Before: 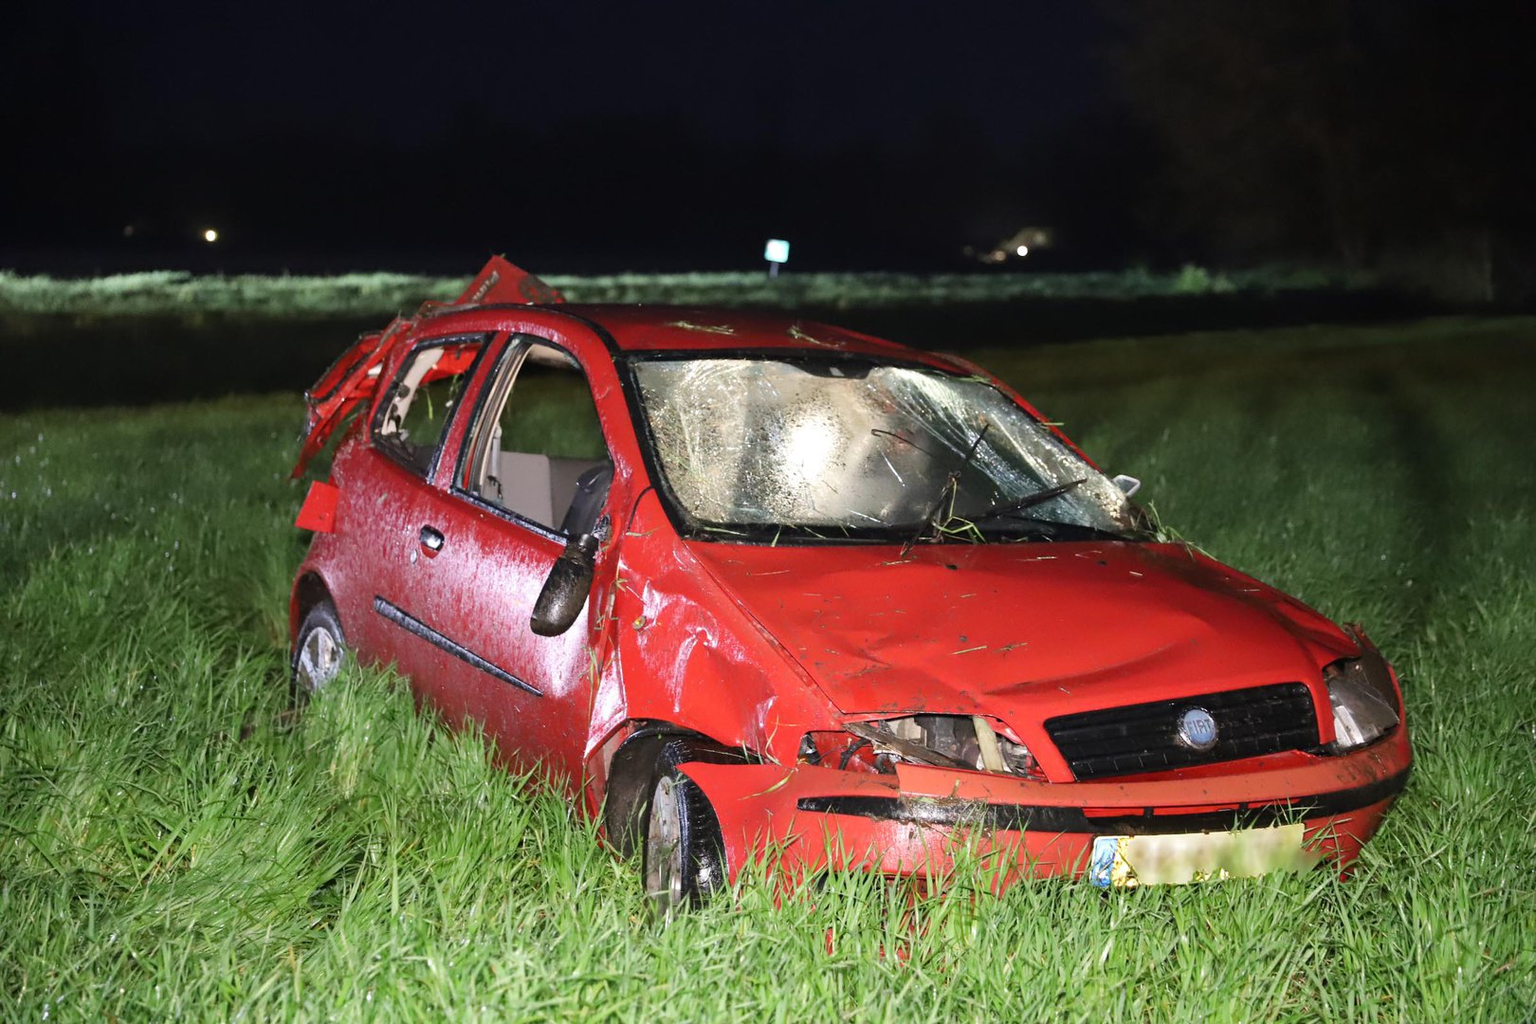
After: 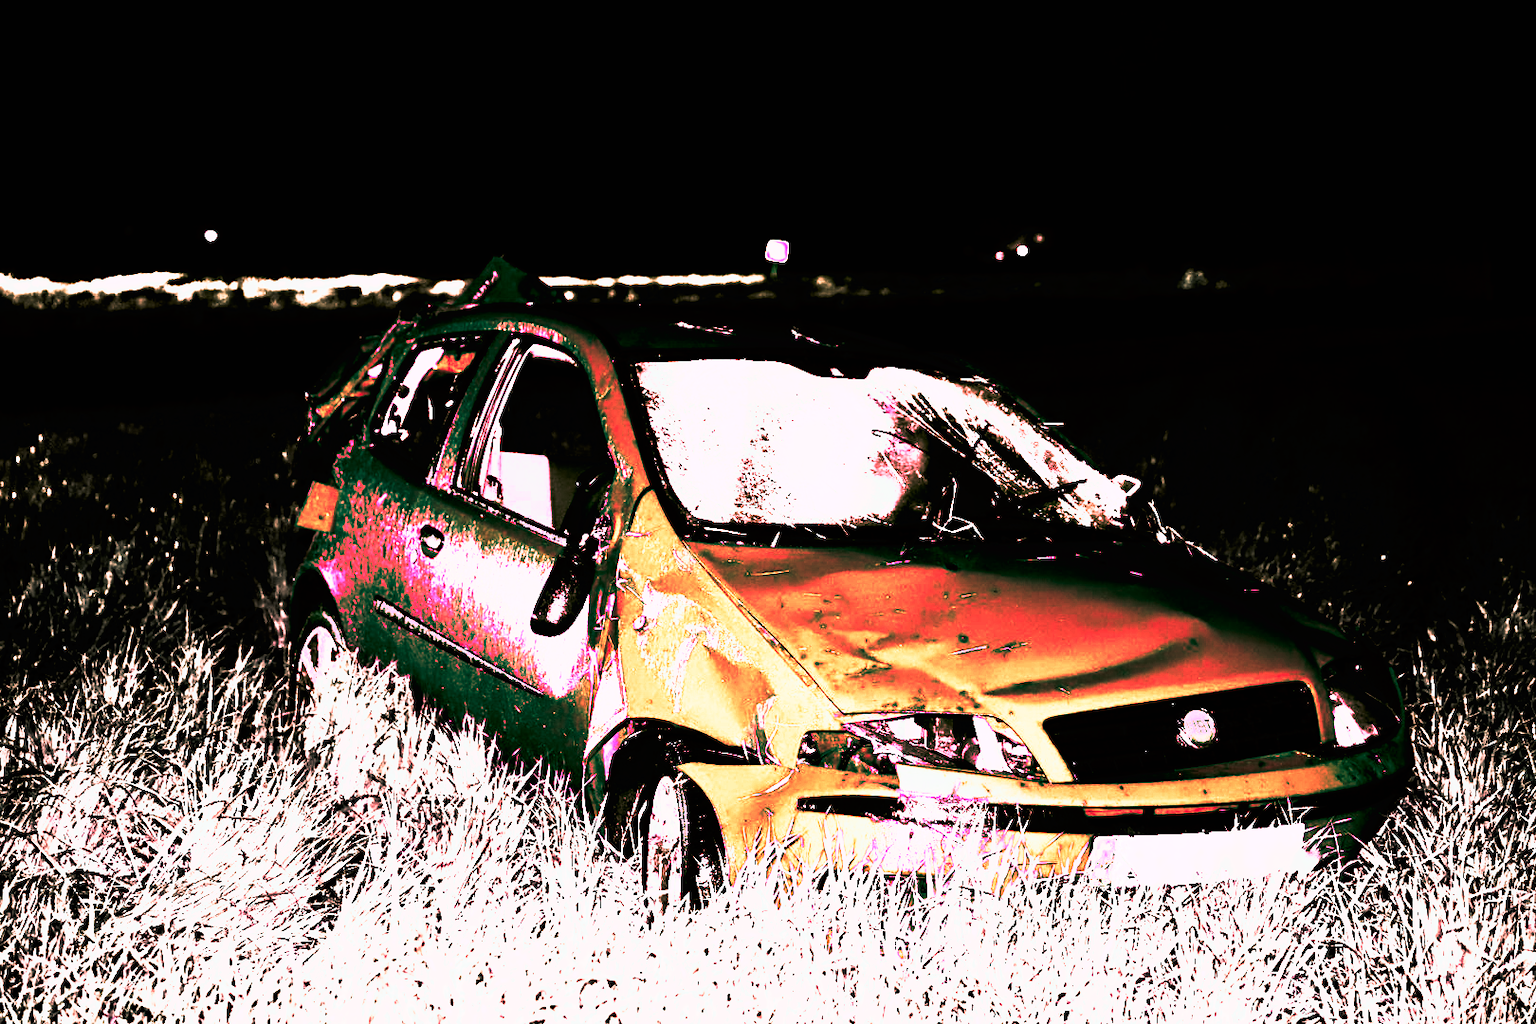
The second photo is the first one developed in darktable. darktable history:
tone curve: curves: ch0 [(0, 0) (0.003, 0.001) (0.011, 0.003) (0.025, 0.003) (0.044, 0.003) (0.069, 0.003) (0.1, 0.006) (0.136, 0.007) (0.177, 0.009) (0.224, 0.007) (0.277, 0.026) (0.335, 0.126) (0.399, 0.254) (0.468, 0.493) (0.543, 0.892) (0.623, 0.984) (0.709, 0.979) (0.801, 0.979) (0.898, 0.982) (1, 1)], preserve colors none
color look up table: target L [73.88, 100.26, 73.62, 100.28, 73.59, 97.29, 88.22, 88.22, 97.25, 65.22, 49.36, 0, 200.34, 97.29, 97.29, 73.85, 69.17, 51.46, 50.13, 48.94, 45.9, 43.2, 35.67, 28.47, 9.153, 0.398, 97.25, 73.88, 100.24, 71.67, 73.88, 72.42, 90.67, 90.67, 65.16, 52.38, 50.24, 44.75, 50.57, 36.12, 38.88, 9.153, 23.95, 73.85, 68.93, 73.85, 90.67, 47.59, 9.153], target a [93.89, 1.724, 91.23, 1.852, 91.12, 11.51, 41.53, 41.53, 11.43, 57.3, 5.656, 0, 0, 11.51, 11.51, 92.81, 74.22, 6.197, 6.004, 6.044, 5.361, 4.352, 6.101, 1.619, 6.853, 1.228, 11.43, 93.89, 1.597, 84.06, 93.89, 86.62, 33.62, 33.62, 57.03, 4.57, 6.603, 5.424, 6.949, 5.95, 5.909, 6.853, 1.842, 92.81, 73.62, 92.81, 33.62, 4.305, 6.853], target b [-28.4, -0.925, 29.08, -1.394, 29.74, -5.479, -3.866, -3.866, -5.033, 16.54, 6.933, 0, 0, -5.479, -5.479, -13.56, 22.75, 5.793, 6.53, 8.726, 6.677, 7.366, 6.875, 1.881, 8.104, 0.615, -5.033, -28.4, -0.456, 26.84, -28.4, 27.93, -9.381, -9.381, 16.6, 5.222, 7.124, 6.452, 6.596, 6.971, 7.106, 8.104, 25.27, -13.56, 22.53, -13.56, -9.381, 6.763, 8.104], num patches 49
